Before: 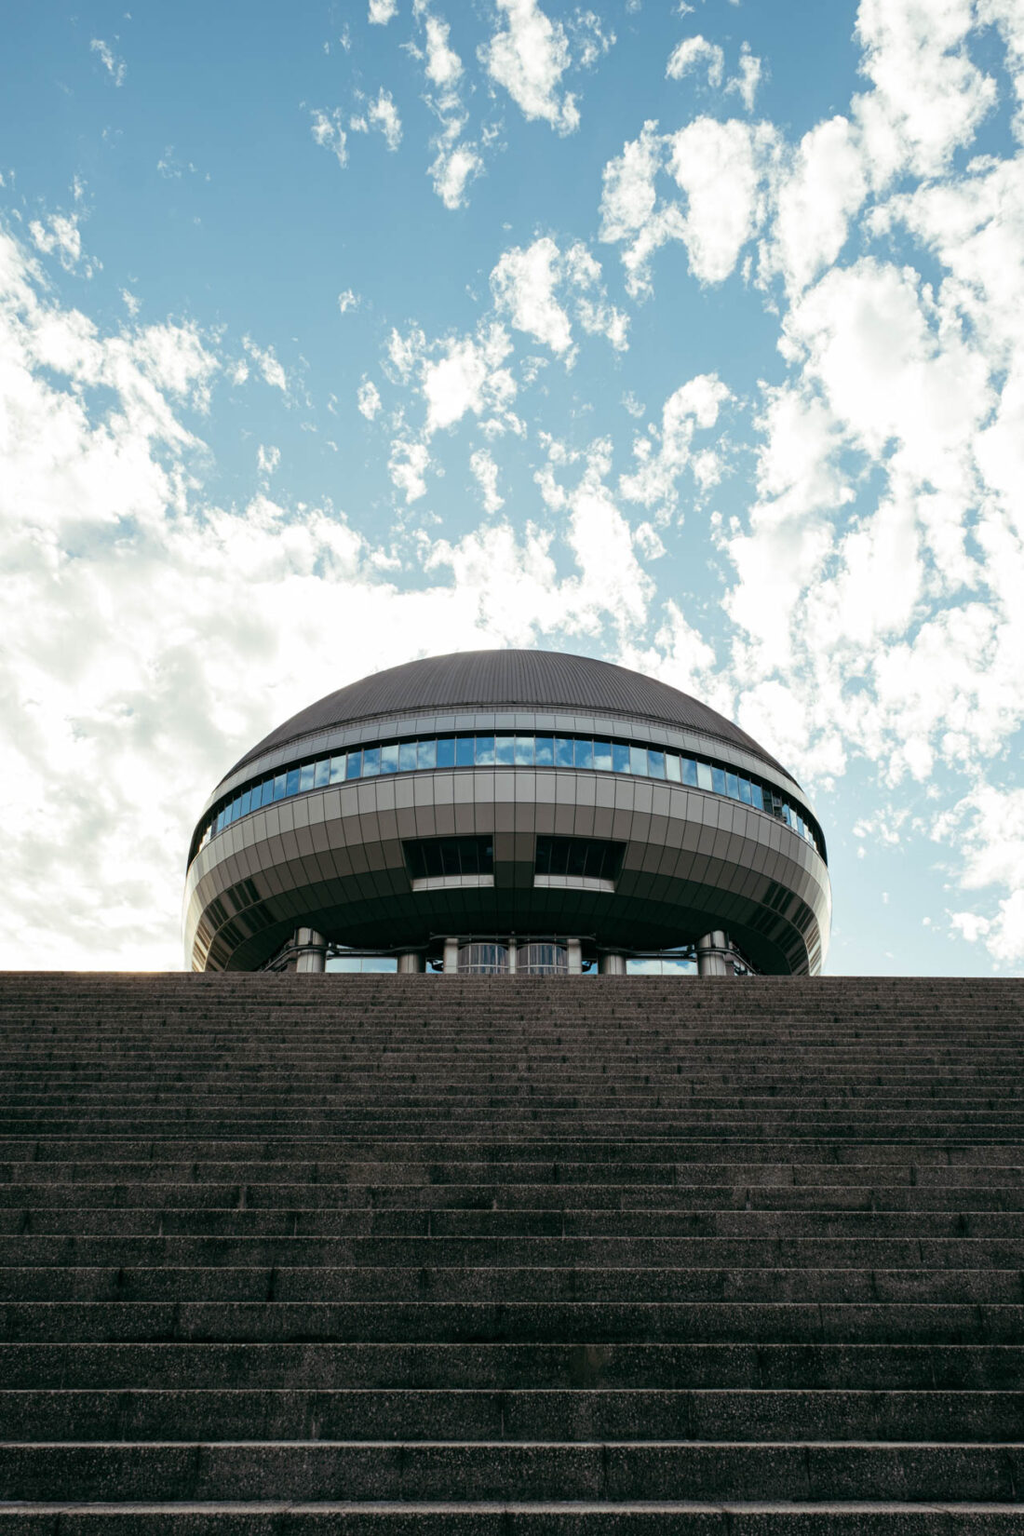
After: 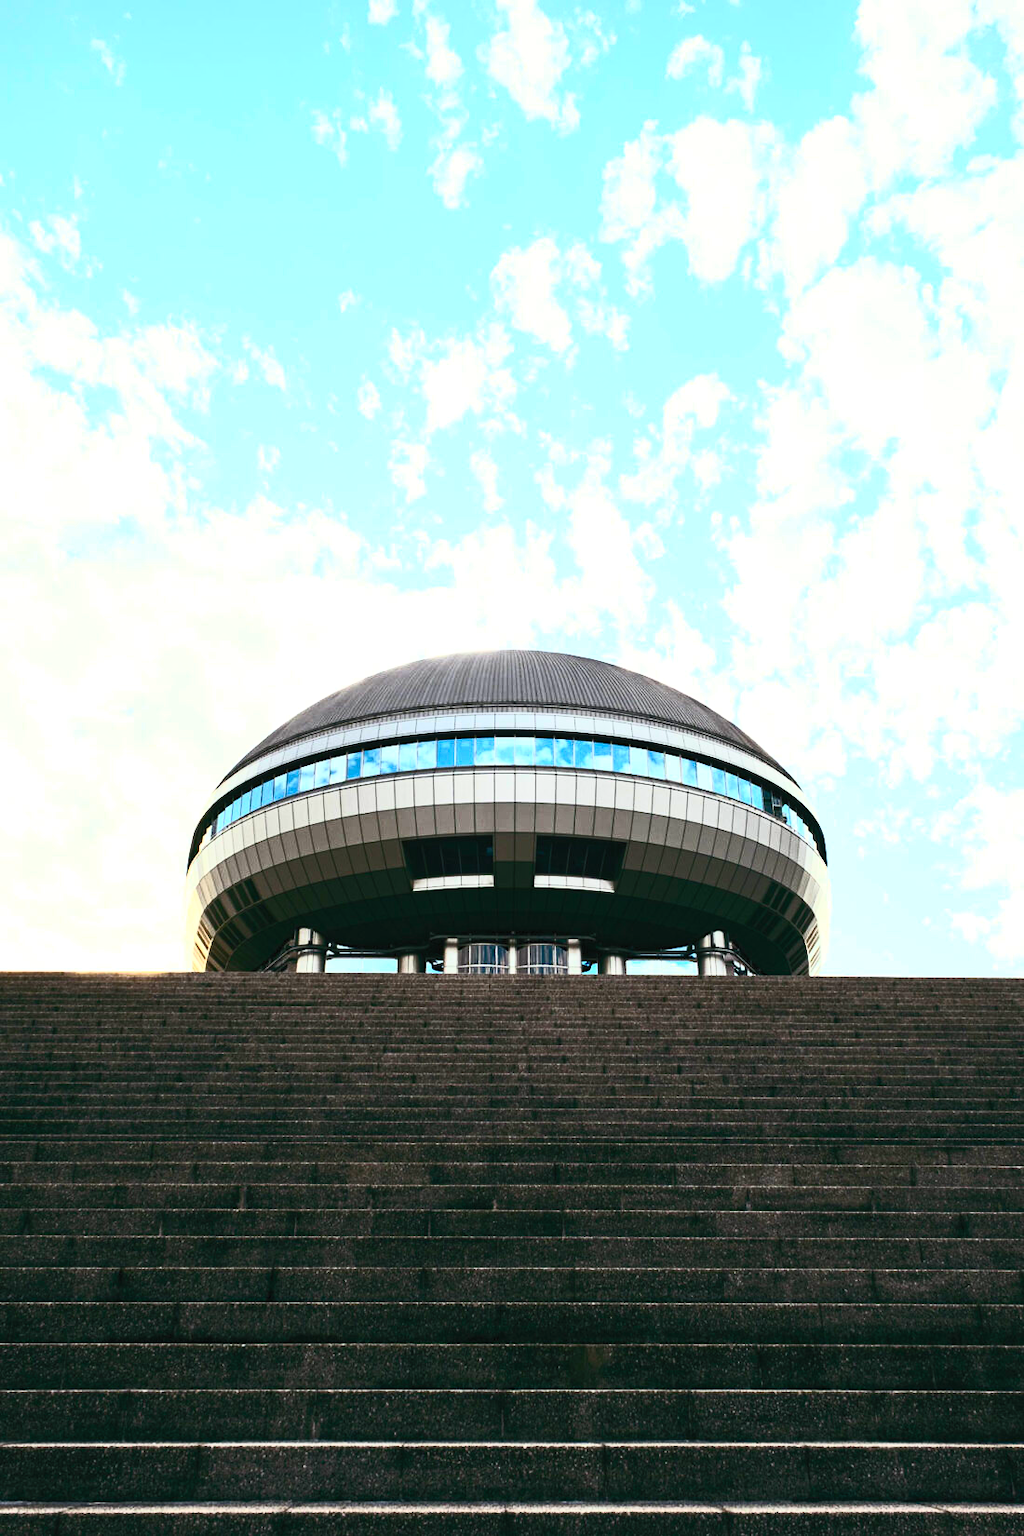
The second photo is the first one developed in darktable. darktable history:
contrast brightness saturation: contrast 0.827, brightness 0.601, saturation 0.609
exposure: exposure 0.162 EV, compensate highlight preservation false
